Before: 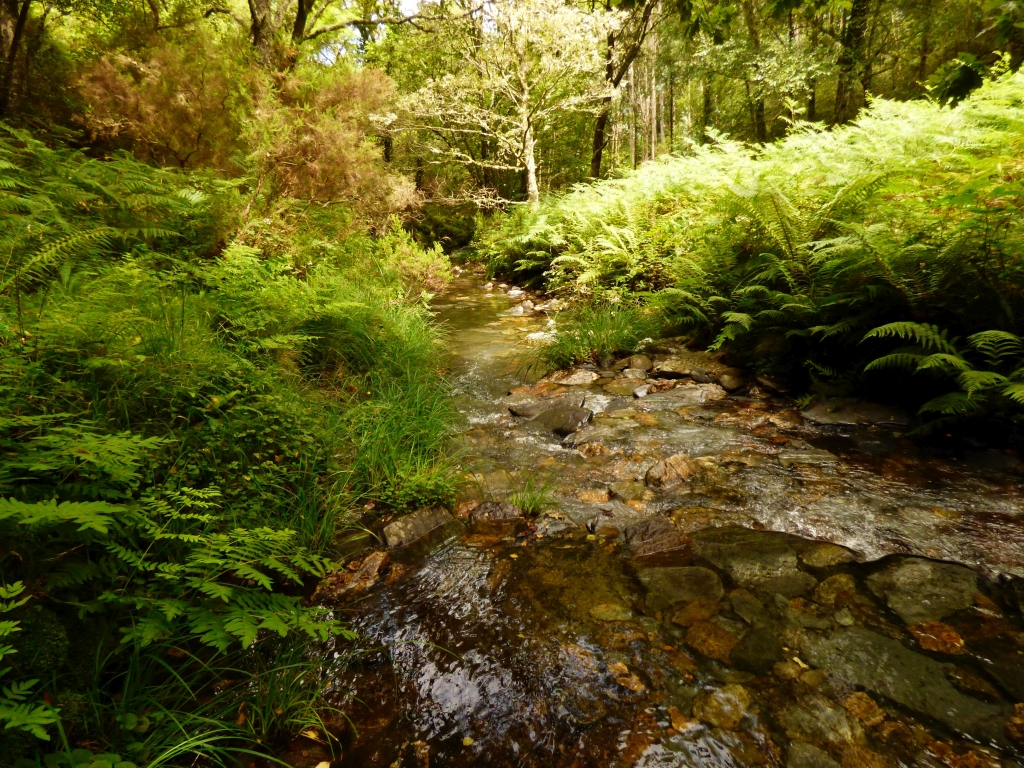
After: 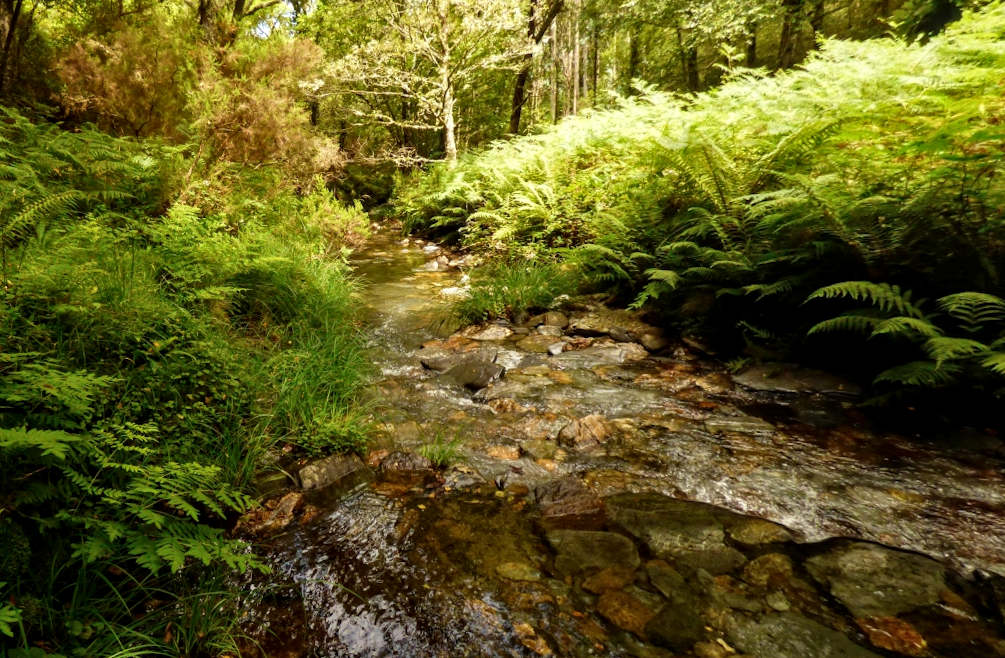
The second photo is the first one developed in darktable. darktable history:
local contrast: on, module defaults
rotate and perspective: rotation 1.69°, lens shift (vertical) -0.023, lens shift (horizontal) -0.291, crop left 0.025, crop right 0.988, crop top 0.092, crop bottom 0.842
